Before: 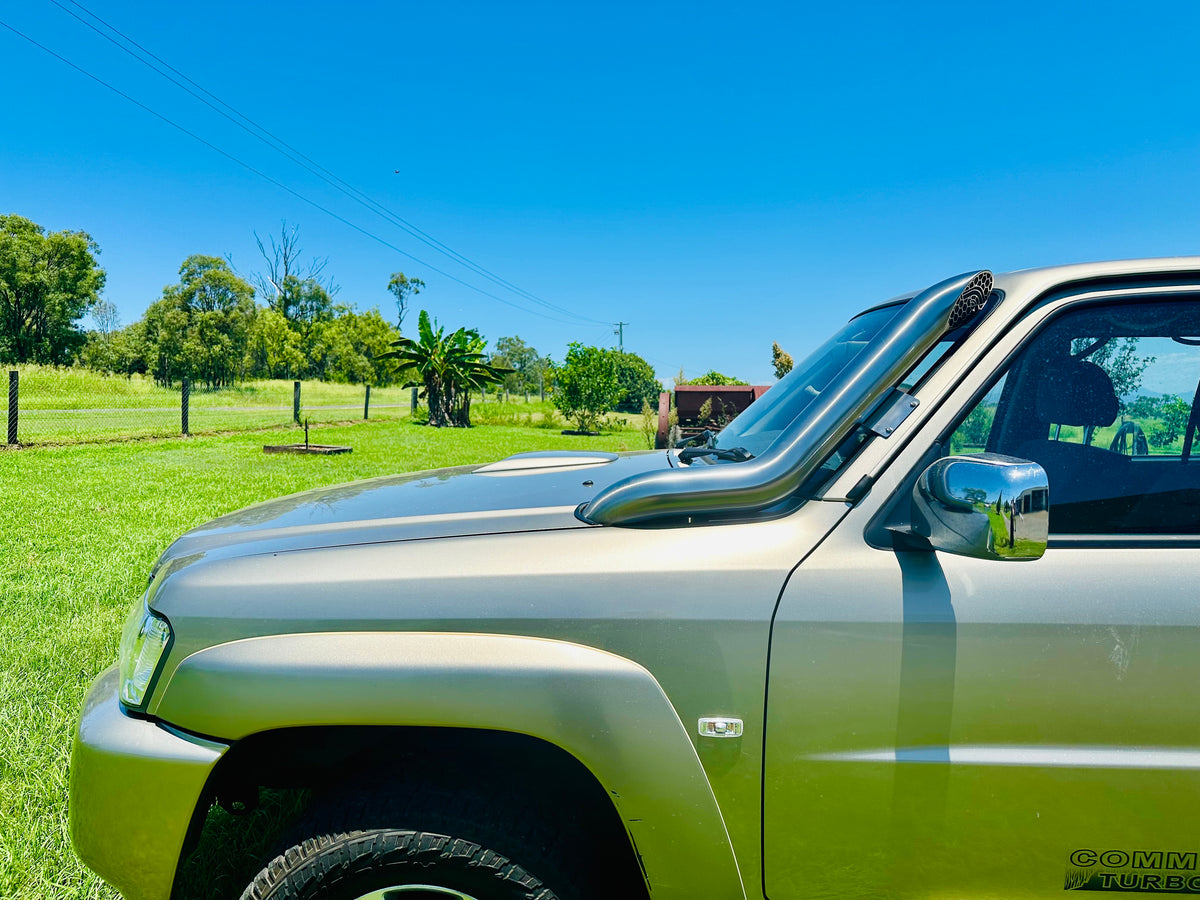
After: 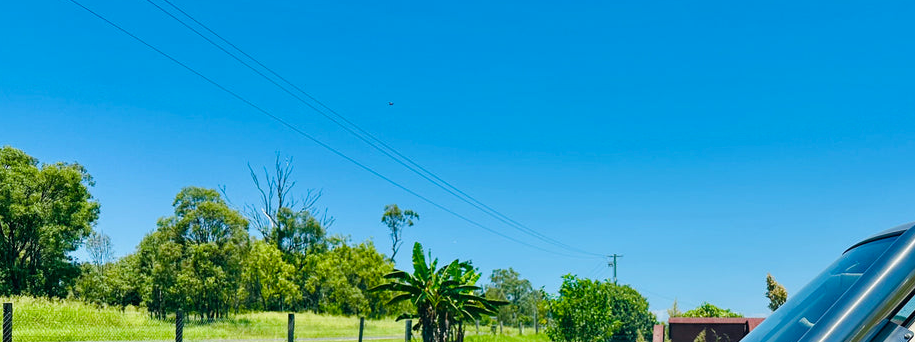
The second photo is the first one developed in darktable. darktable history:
crop: left 0.579%, top 7.627%, right 23.167%, bottom 54.275%
shadows and highlights: soften with gaussian
